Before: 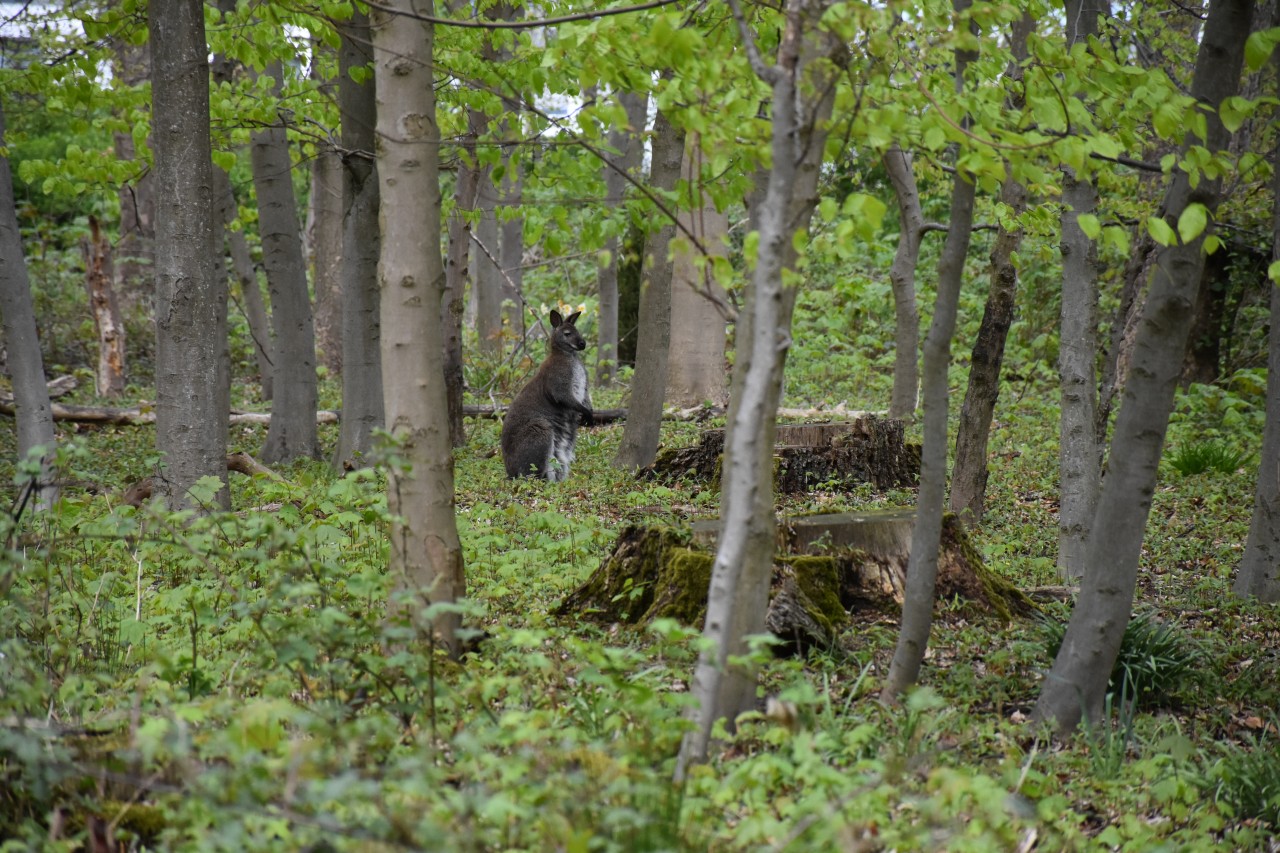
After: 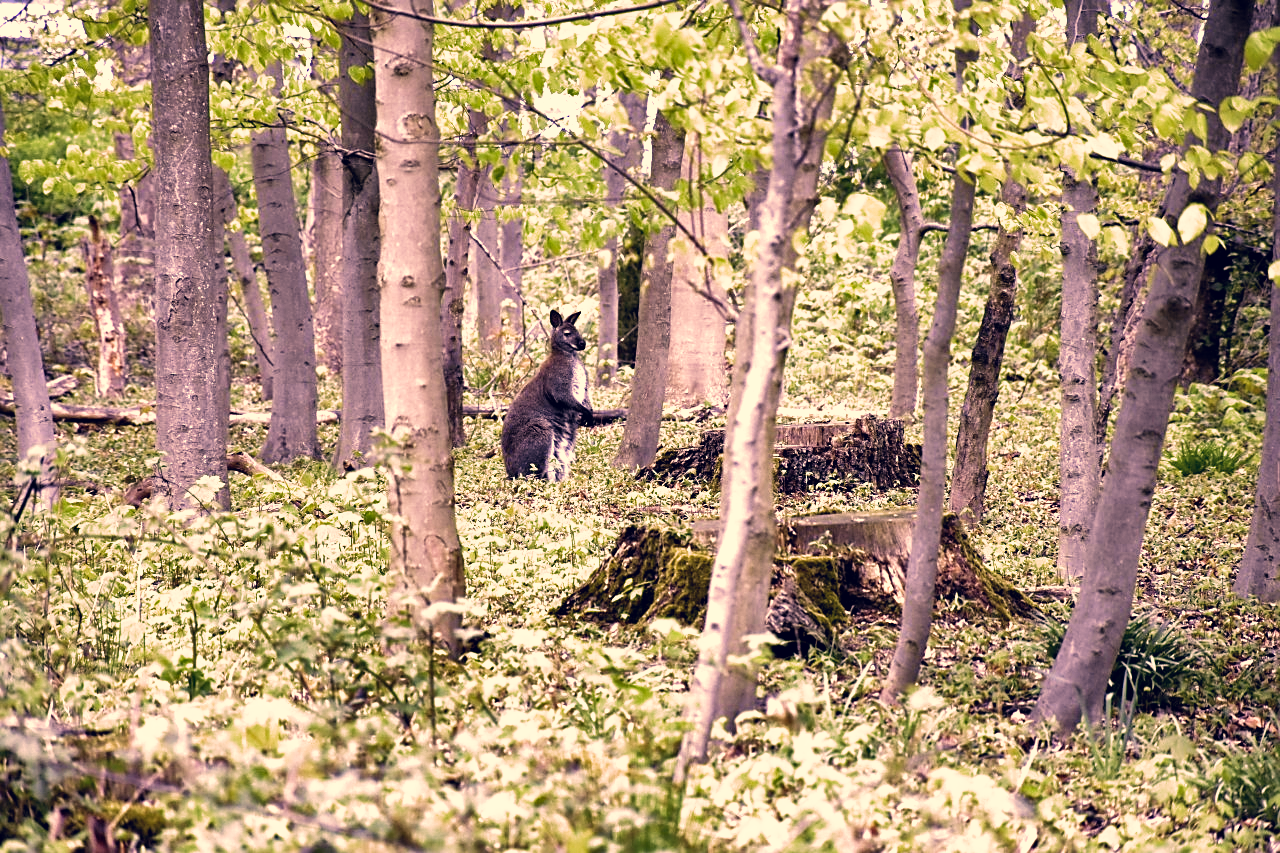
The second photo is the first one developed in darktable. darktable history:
exposure: black level correction 0, exposure 1.2 EV, compensate highlight preservation false
color correction: highlights a* 19.59, highlights b* 27.49, shadows a* 3.46, shadows b* -17.28, saturation 0.73
white balance: red 1.042, blue 1.17
sharpen: on, module defaults
filmic rgb: black relative exposure -8.2 EV, white relative exposure 2.2 EV, threshold 3 EV, hardness 7.11, latitude 75%, contrast 1.325, highlights saturation mix -2%, shadows ↔ highlights balance 30%, preserve chrominance no, color science v5 (2021), contrast in shadows safe, contrast in highlights safe, enable highlight reconstruction true
shadows and highlights: white point adjustment 1, soften with gaussian
velvia: on, module defaults
